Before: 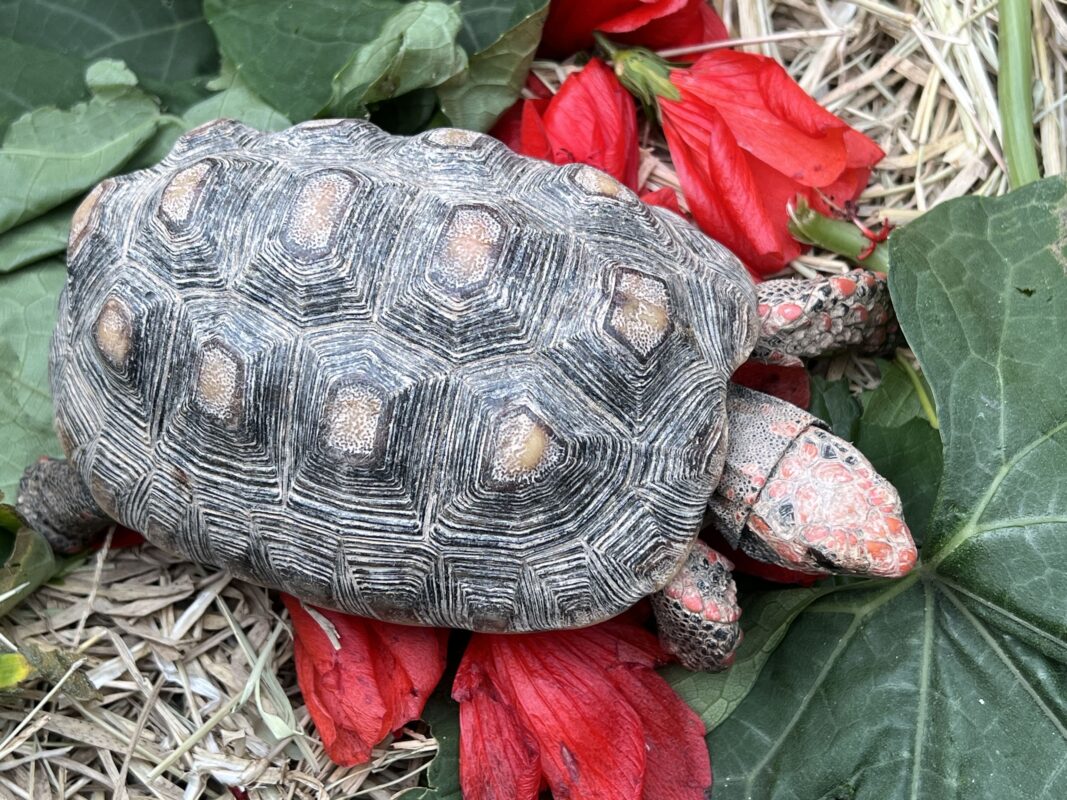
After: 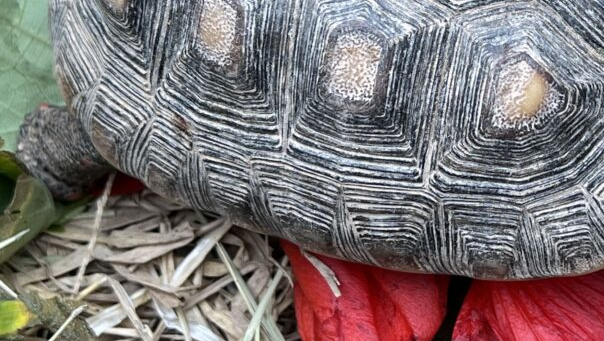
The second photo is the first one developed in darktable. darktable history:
crop: top 44.244%, right 43.369%, bottom 13.033%
